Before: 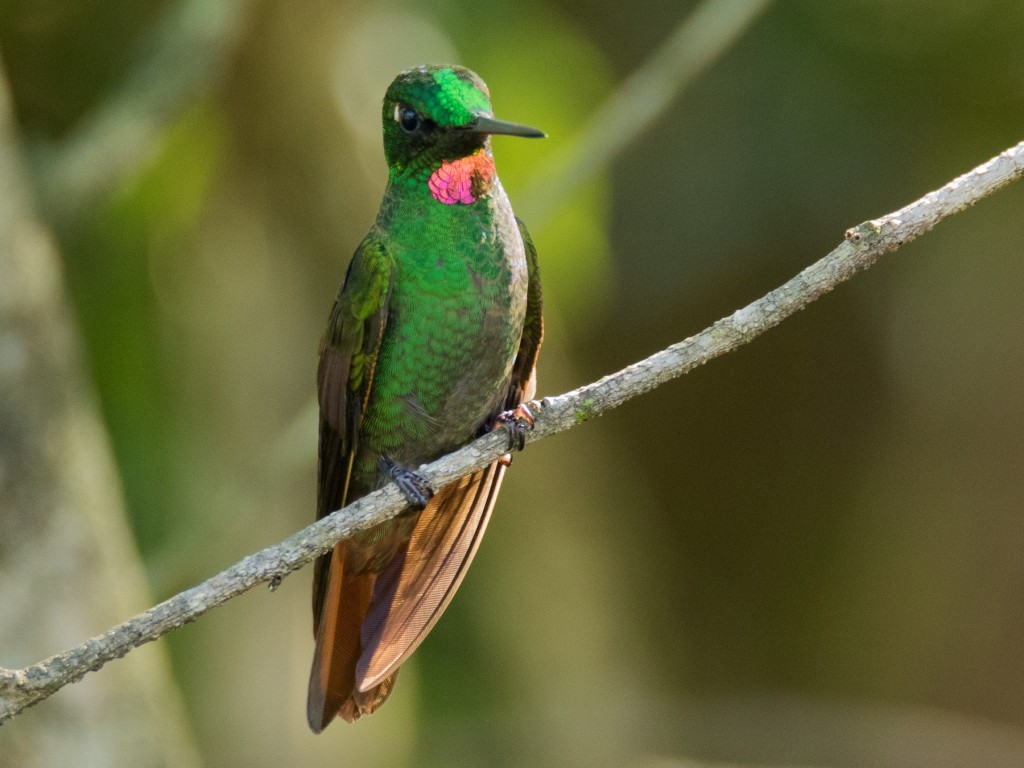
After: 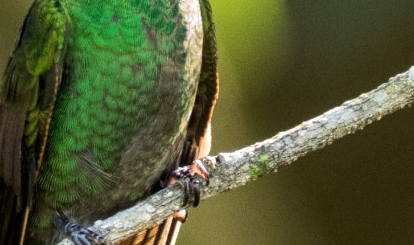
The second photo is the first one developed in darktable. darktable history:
tone equalizer: -8 EV -0.424 EV, -7 EV -0.419 EV, -6 EV -0.326 EV, -5 EV -0.216 EV, -3 EV 0.242 EV, -2 EV 0.356 EV, -1 EV 0.396 EV, +0 EV 0.432 EV, edges refinement/feathering 500, mask exposure compensation -1.57 EV, preserve details no
crop: left 31.829%, top 31.79%, right 27.67%, bottom 36.284%
local contrast: on, module defaults
